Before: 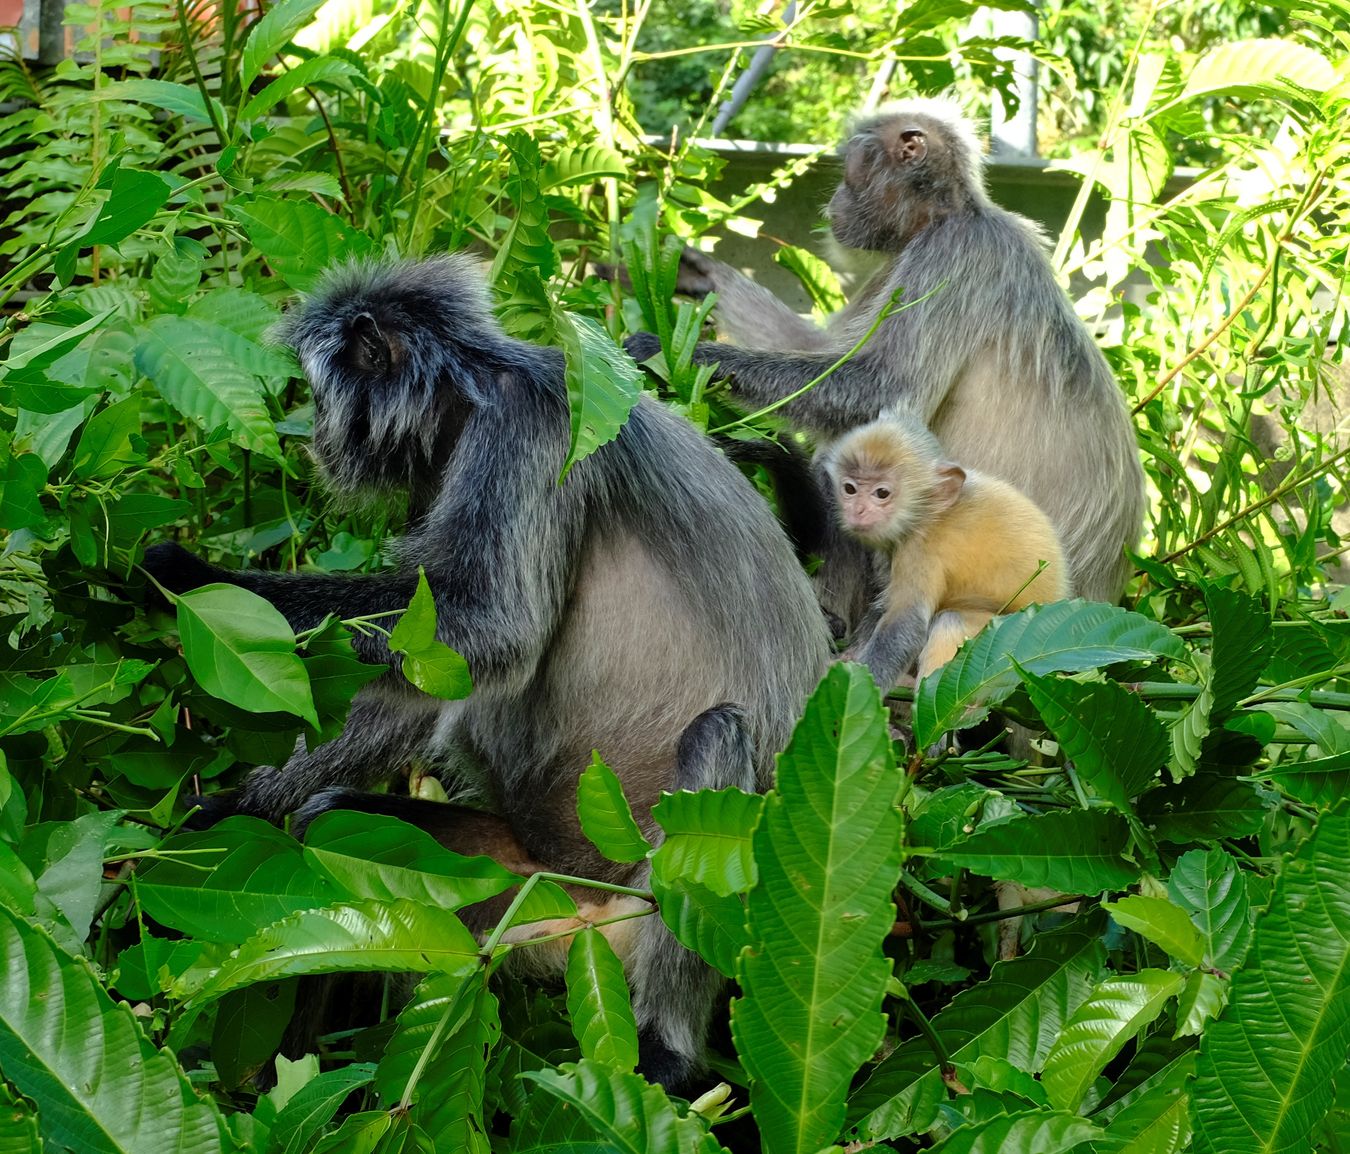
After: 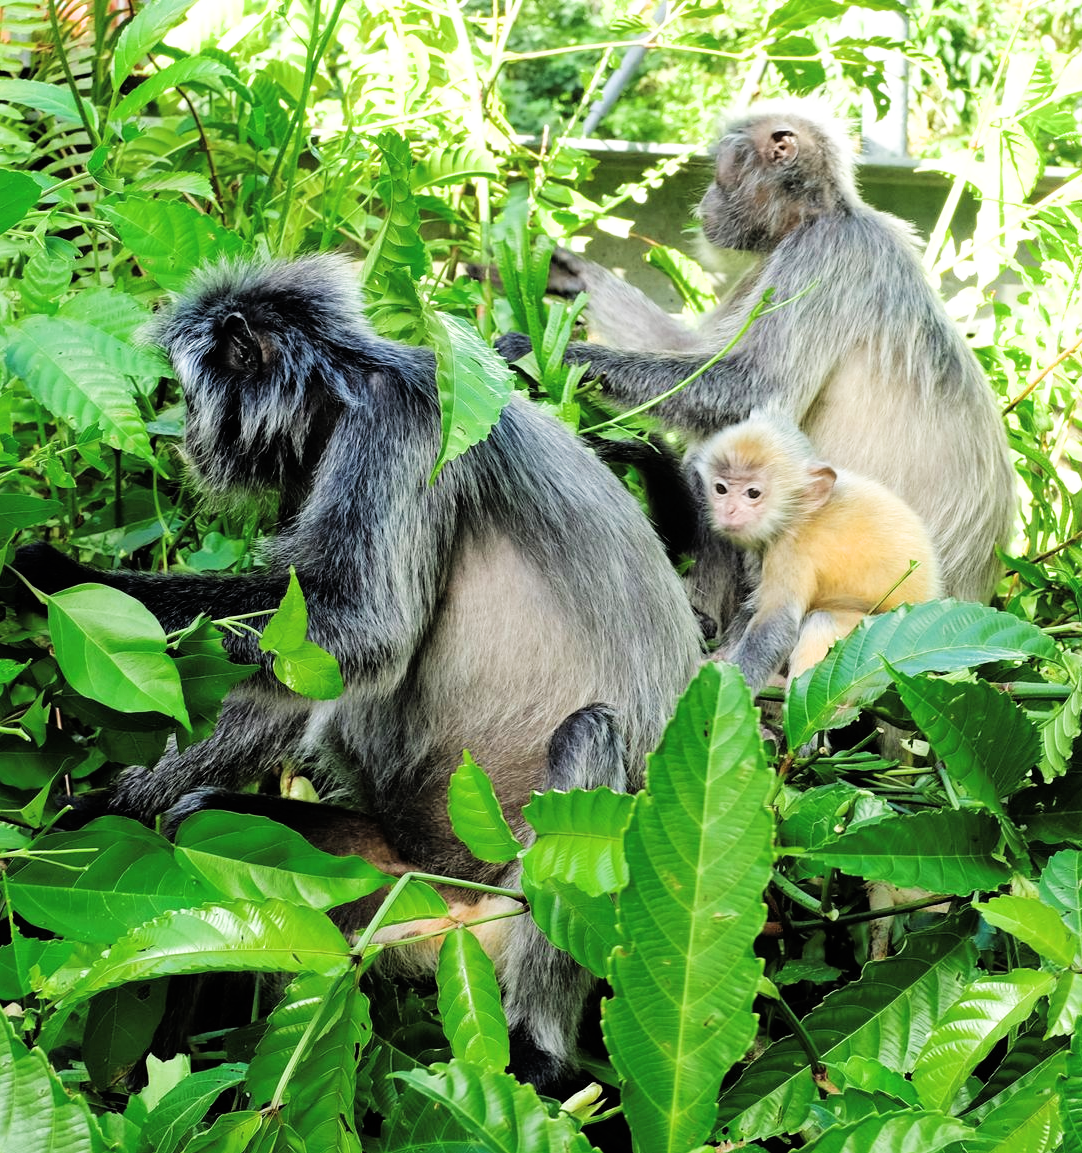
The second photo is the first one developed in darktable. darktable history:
crop and rotate: left 9.597%, right 10.195%
exposure: black level correction -0.005, exposure 1 EV, compensate highlight preservation false
filmic rgb: black relative exposure -5 EV, white relative exposure 3.5 EV, hardness 3.19, contrast 1.2, highlights saturation mix -50%
